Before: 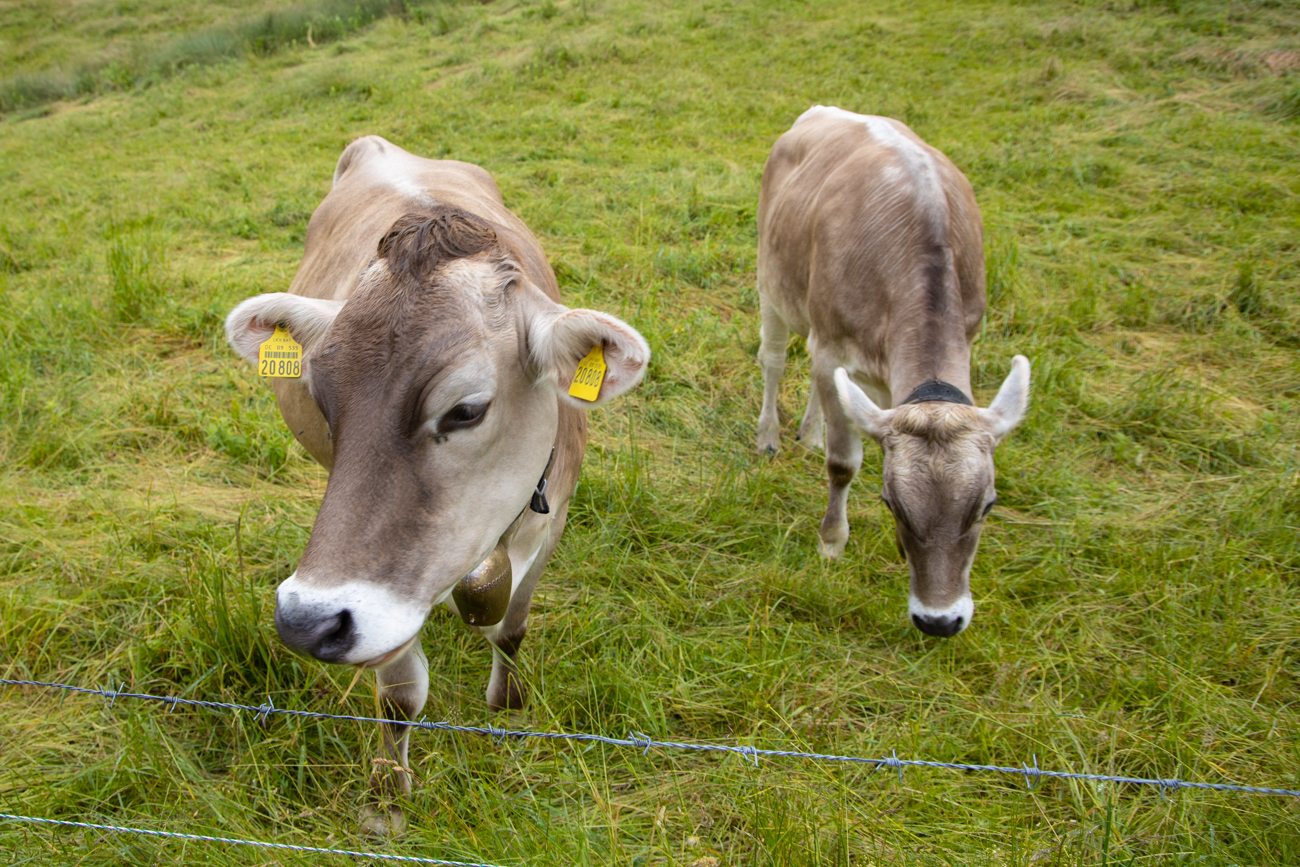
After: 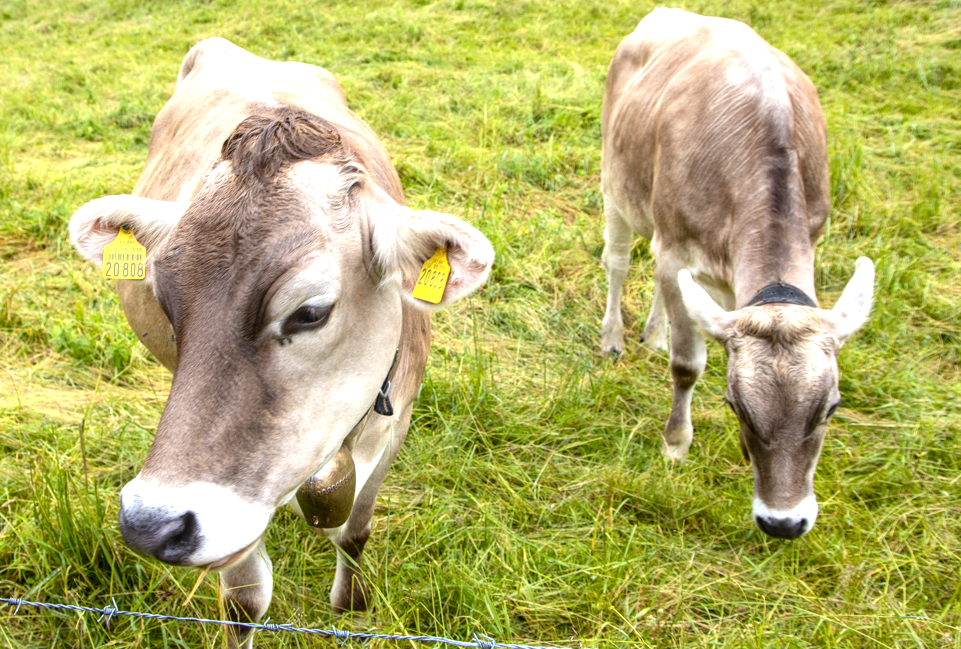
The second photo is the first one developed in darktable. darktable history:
local contrast: on, module defaults
contrast brightness saturation: contrast 0.074
exposure: black level correction 0, exposure 0.895 EV, compensate highlight preservation false
crop and rotate: left 12.006%, top 11.429%, right 14.01%, bottom 13.699%
